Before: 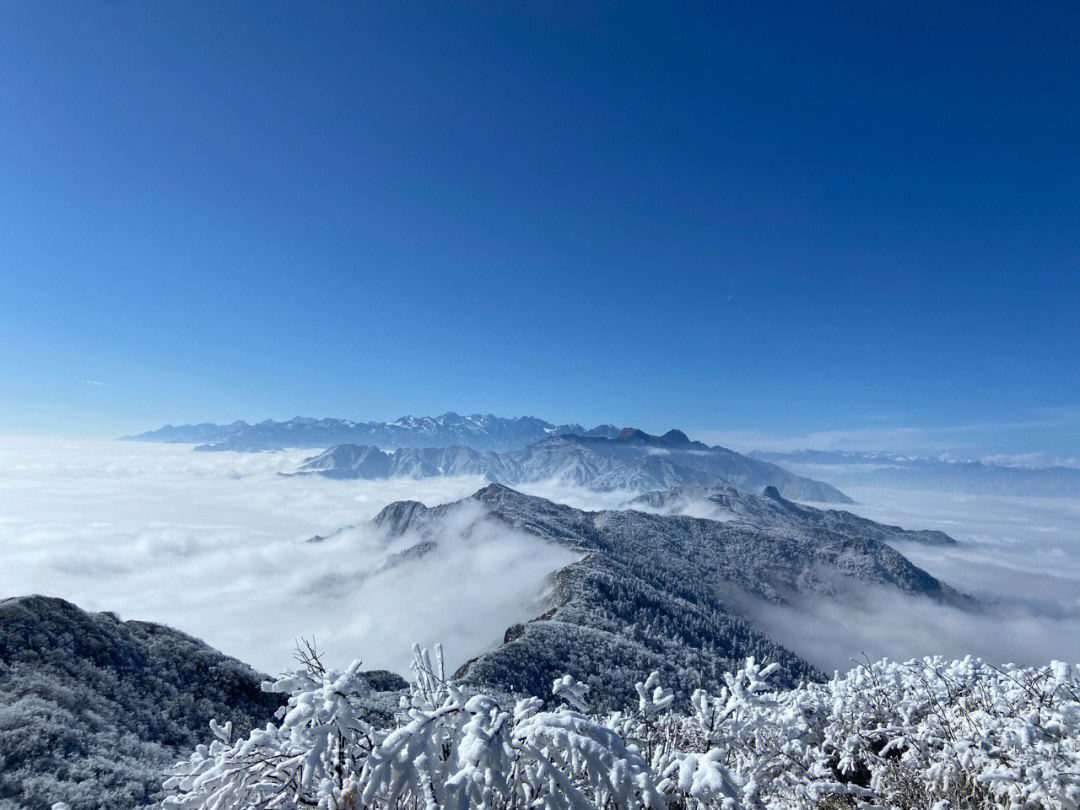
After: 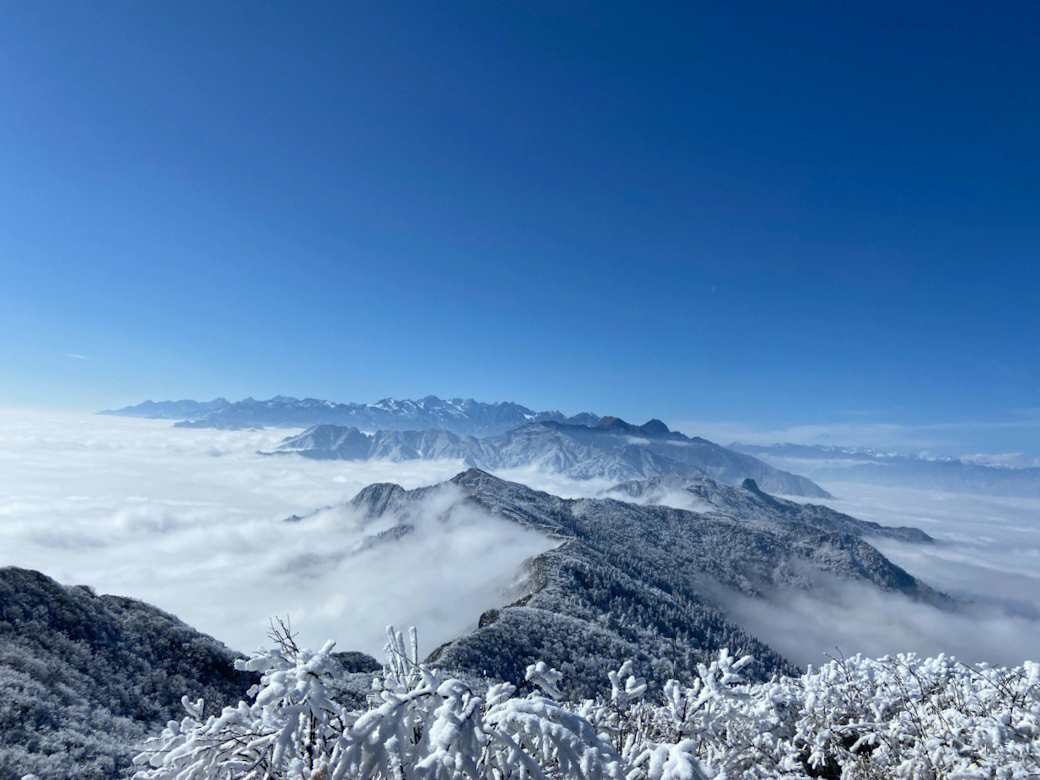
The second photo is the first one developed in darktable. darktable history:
crop and rotate: angle -1.63°
local contrast: mode bilateral grid, contrast 10, coarseness 26, detail 111%, midtone range 0.2
